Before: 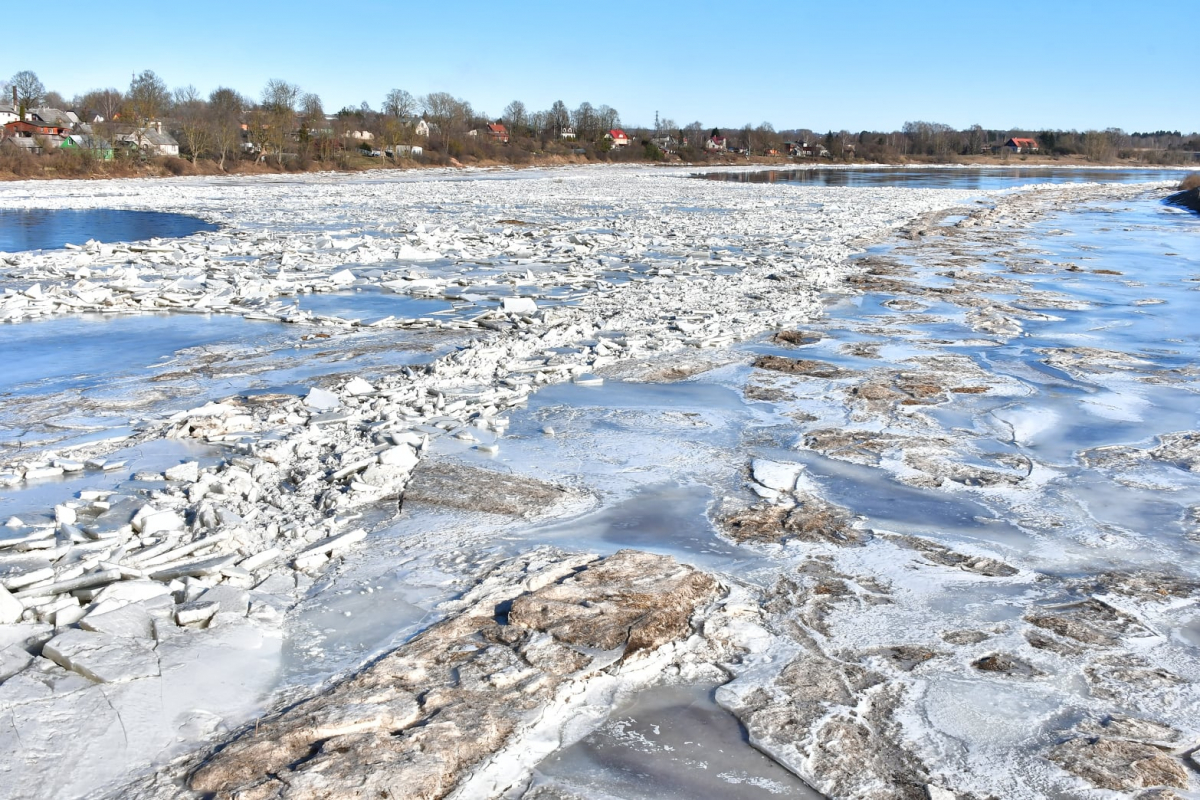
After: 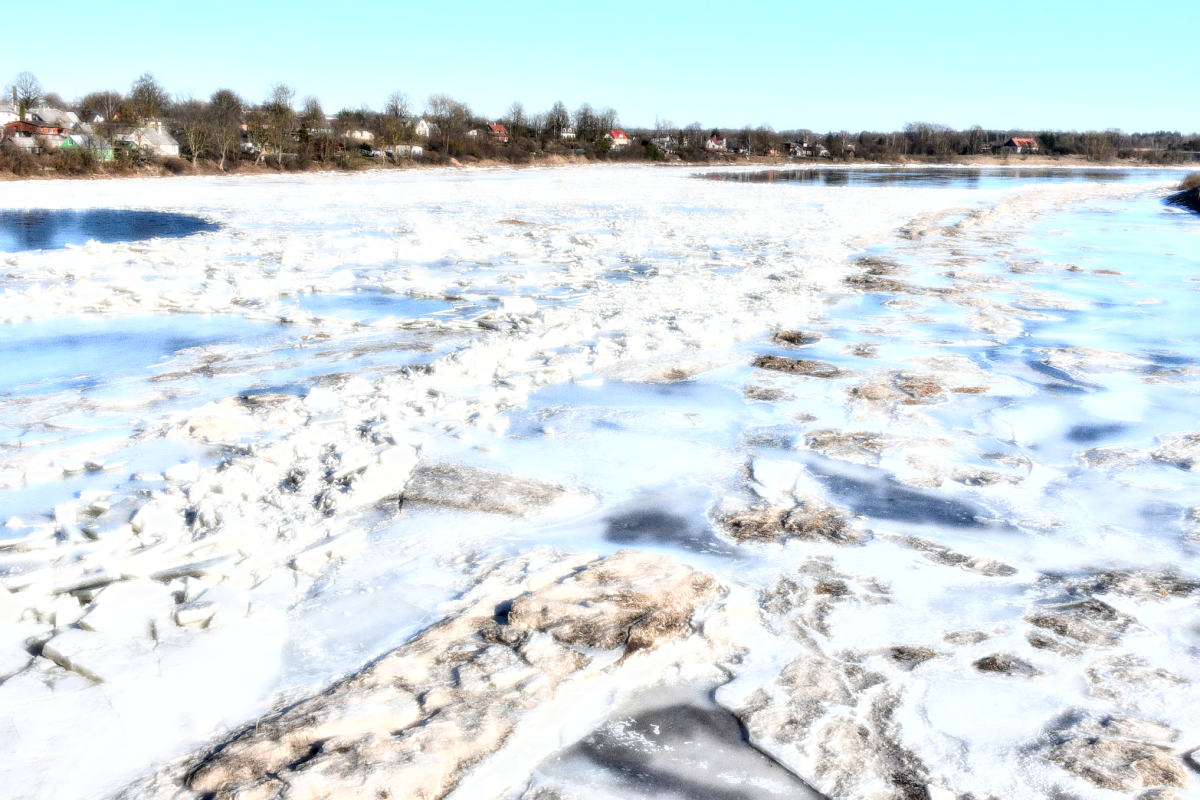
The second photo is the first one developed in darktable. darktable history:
bloom: size 0%, threshold 54.82%, strength 8.31%
local contrast: detail 160%
grain: on, module defaults
